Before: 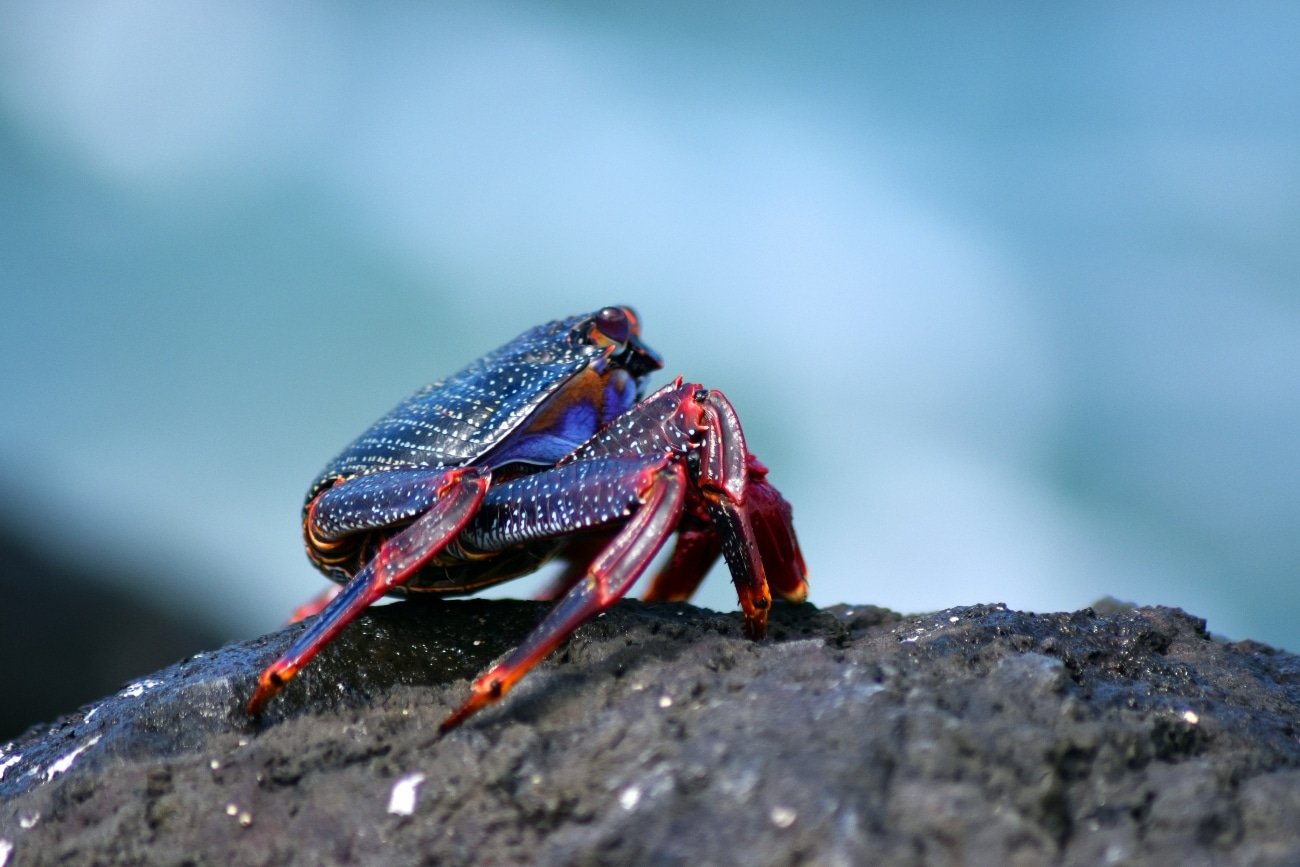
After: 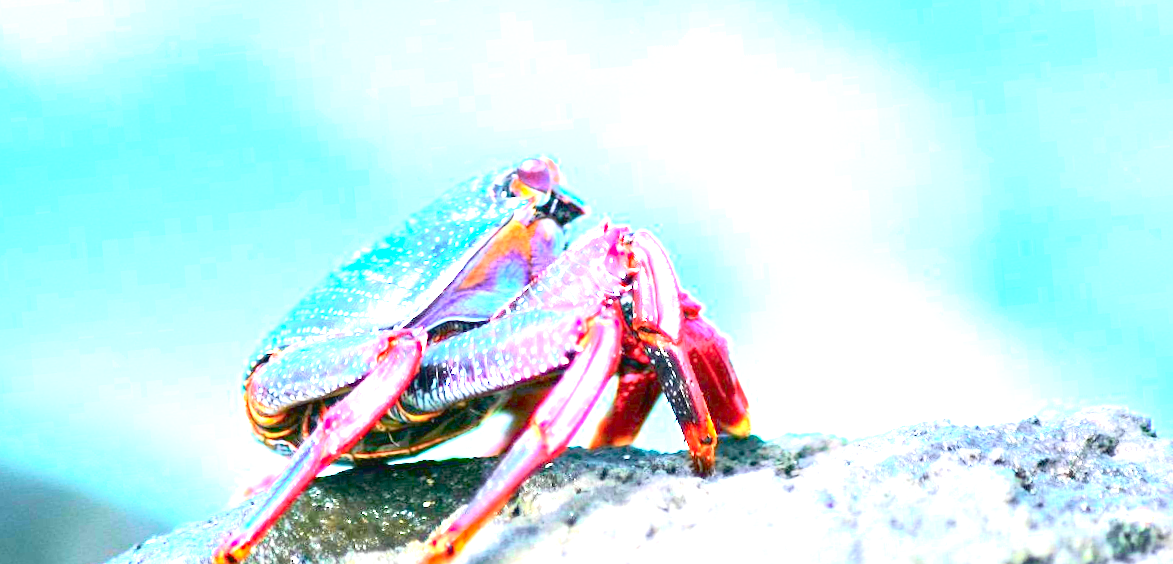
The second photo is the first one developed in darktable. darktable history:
rotate and perspective: rotation -5°, crop left 0.05, crop right 0.952, crop top 0.11, crop bottom 0.89
tone curve: curves: ch0 [(0, 0.022) (0.114, 0.088) (0.282, 0.316) (0.446, 0.511) (0.613, 0.693) (0.786, 0.843) (0.999, 0.949)]; ch1 [(0, 0) (0.395, 0.343) (0.463, 0.427) (0.486, 0.474) (0.503, 0.5) (0.535, 0.522) (0.555, 0.546) (0.594, 0.614) (0.755, 0.793) (1, 1)]; ch2 [(0, 0) (0.369, 0.388) (0.449, 0.431) (0.501, 0.5) (0.528, 0.517) (0.561, 0.59) (0.612, 0.646) (0.697, 0.721) (1, 1)], color space Lab, independent channels, preserve colors none
exposure: black level correction 0, exposure 4 EV, compensate exposure bias true, compensate highlight preservation false
crop and rotate: left 2.991%, top 13.302%, right 1.981%, bottom 12.636%
